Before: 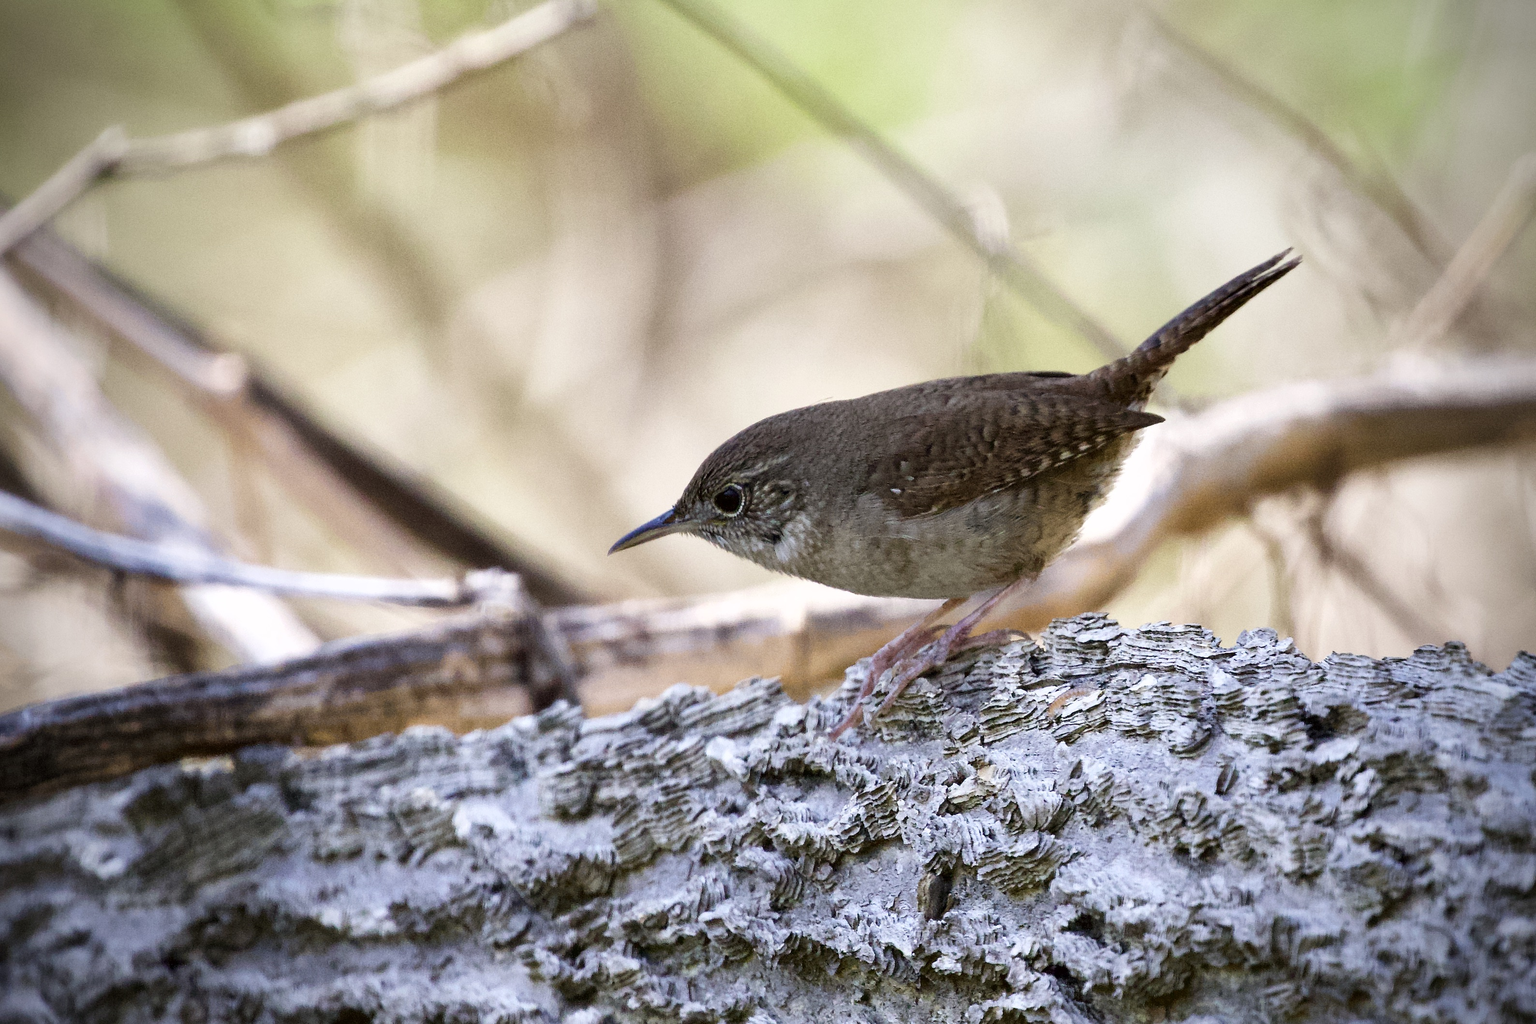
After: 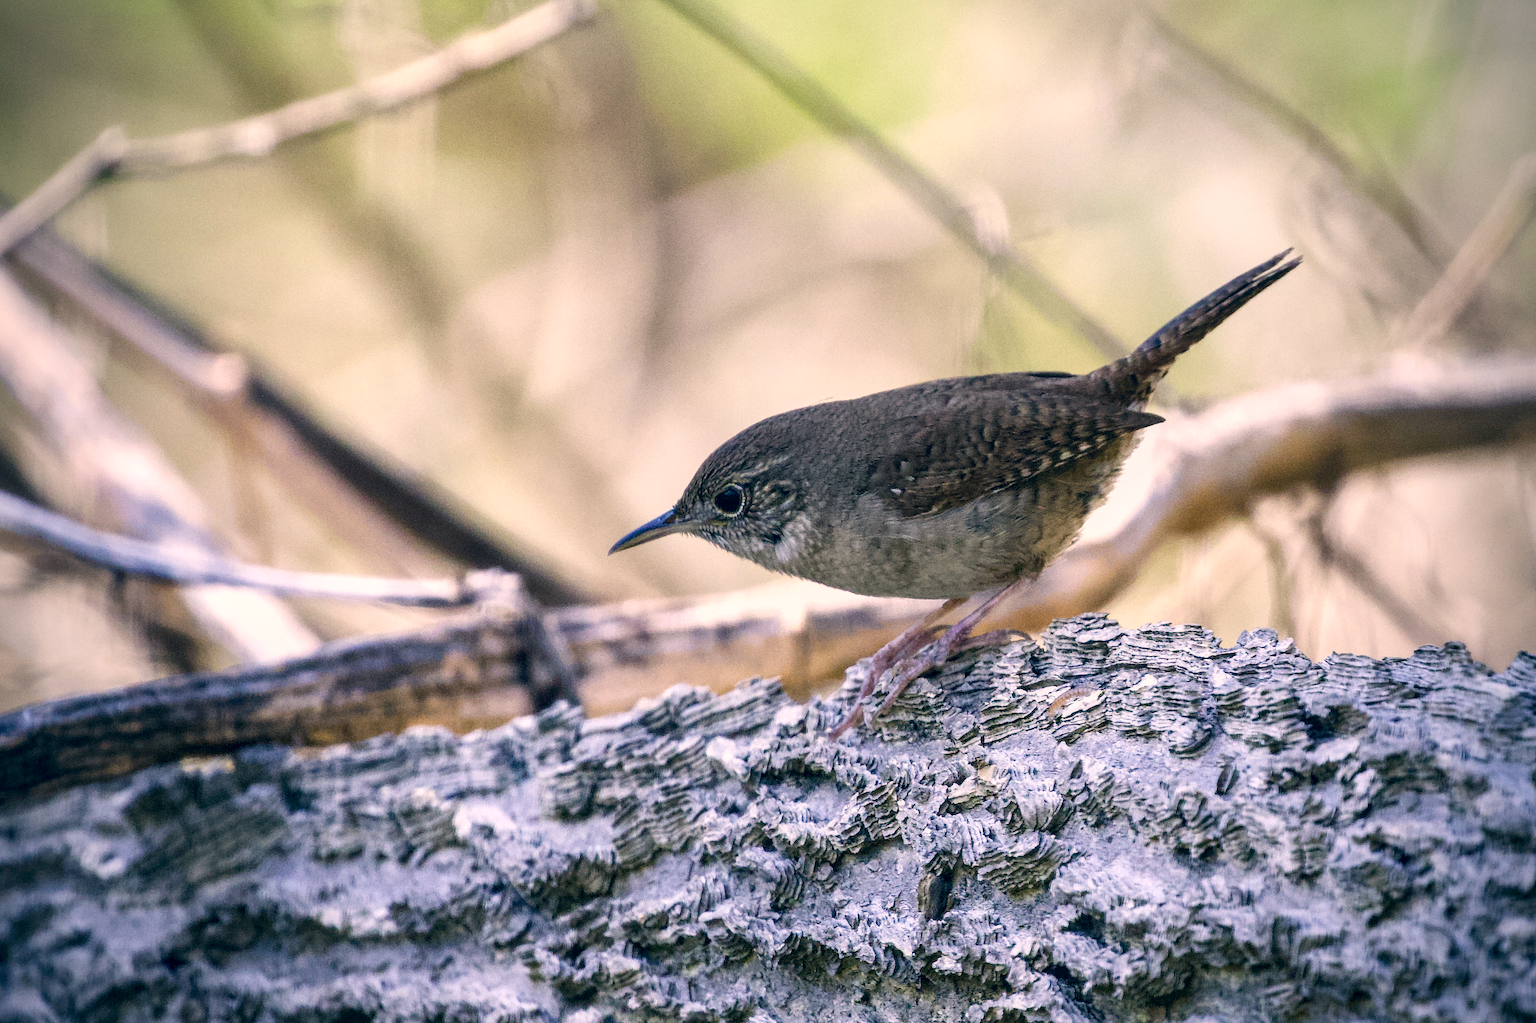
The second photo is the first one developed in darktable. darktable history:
white balance: red 0.974, blue 1.044
local contrast: on, module defaults
color correction: highlights a* 10.32, highlights b* 14.66, shadows a* -9.59, shadows b* -15.02
